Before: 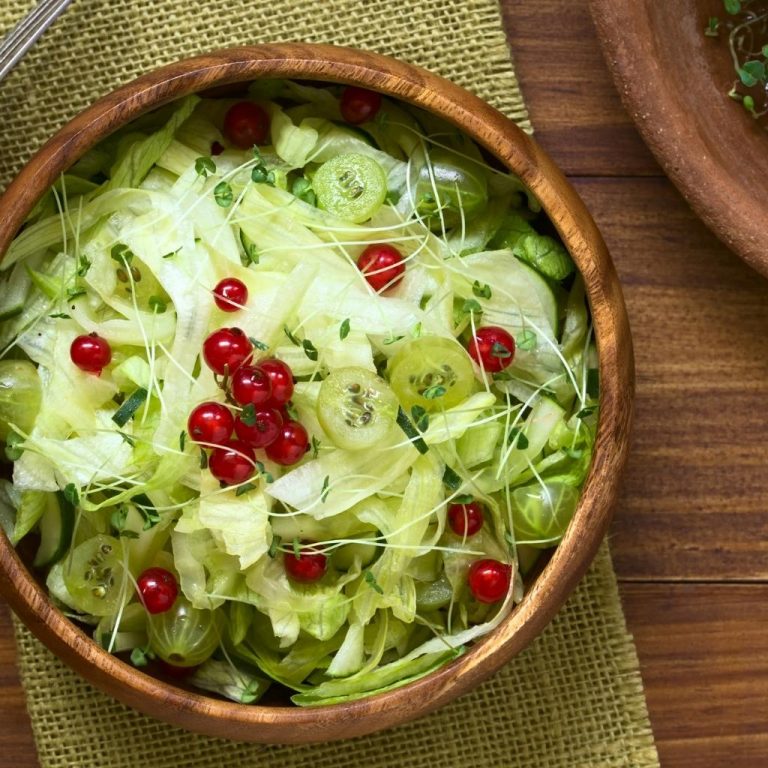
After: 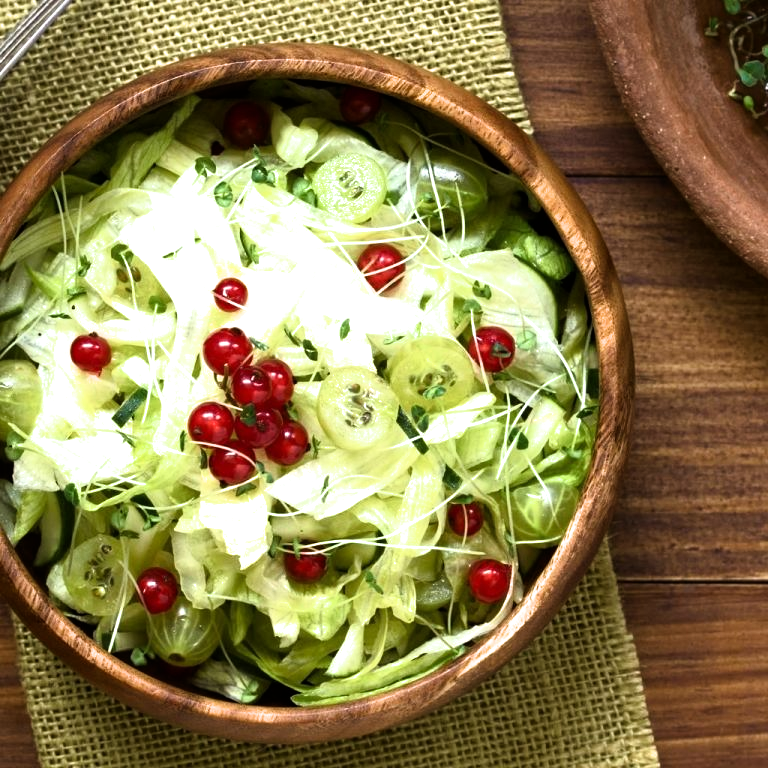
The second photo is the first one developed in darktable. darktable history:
exposure: exposure 0.236 EV
filmic rgb: white relative exposure 2.2 EV, hardness 6.97
